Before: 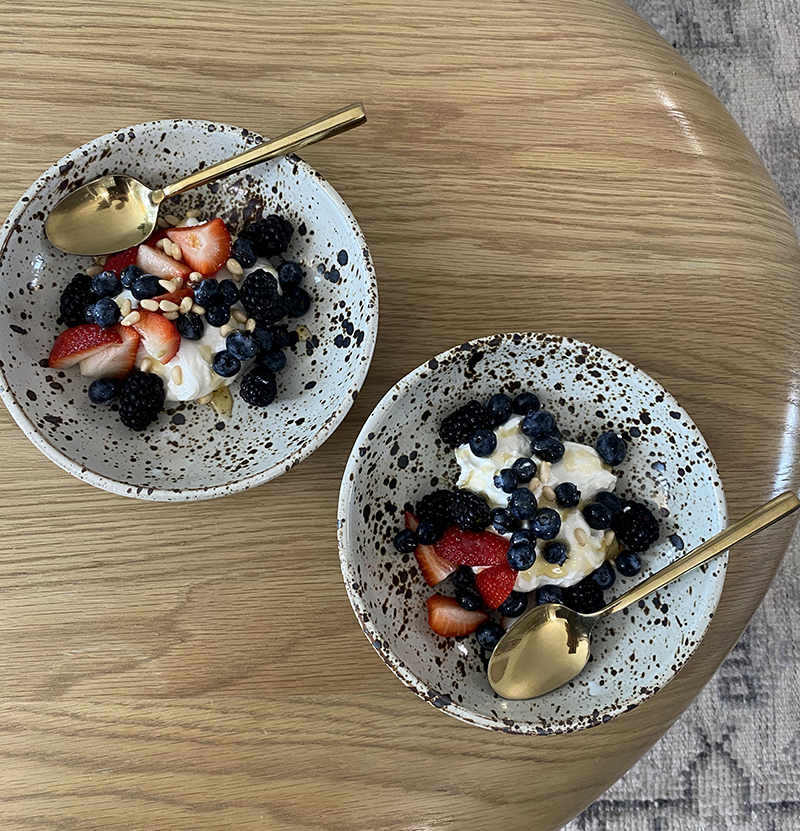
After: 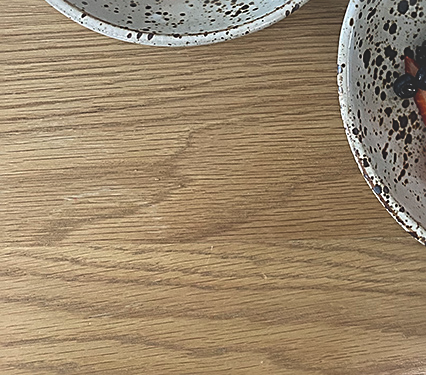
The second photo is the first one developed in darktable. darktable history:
exposure: black level correction -0.024, exposure -0.12 EV, compensate highlight preservation false
crop and rotate: top 54.758%, right 46.683%, bottom 0.105%
sharpen: on, module defaults
